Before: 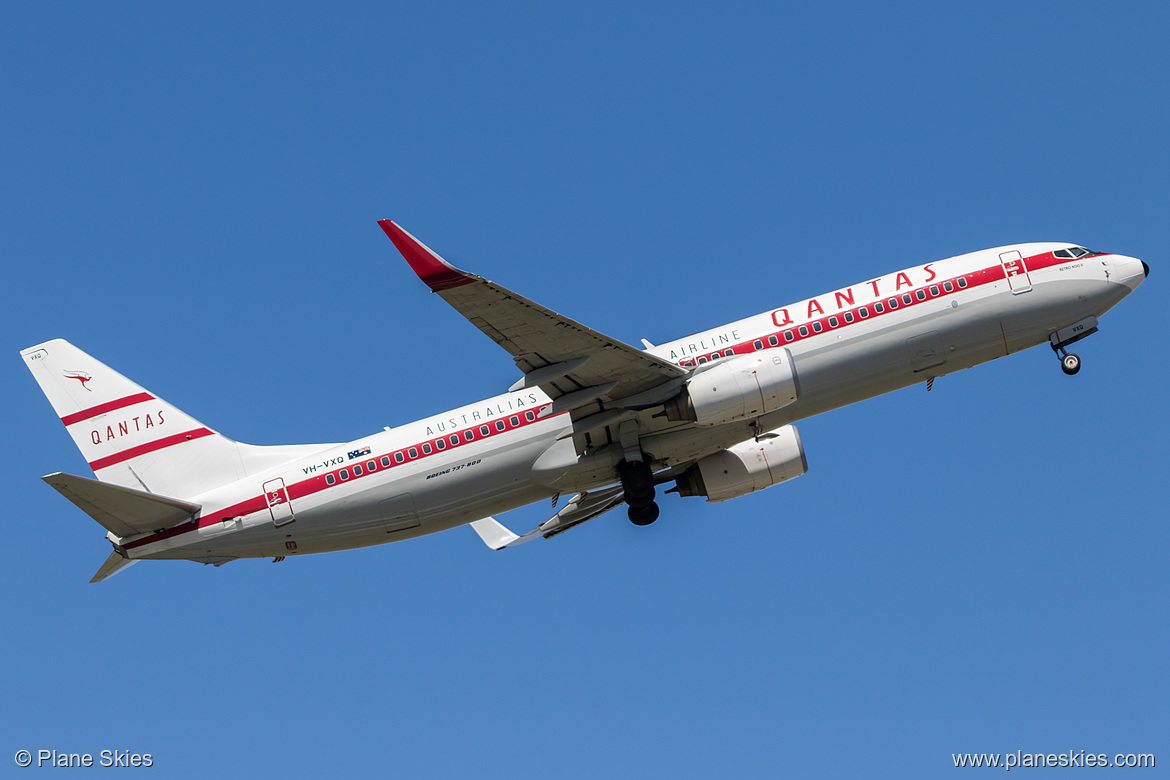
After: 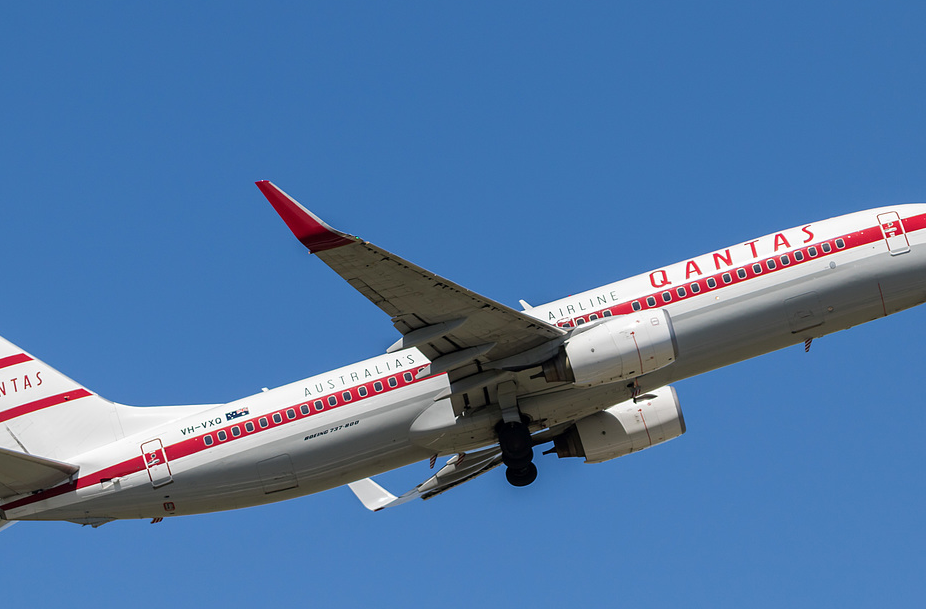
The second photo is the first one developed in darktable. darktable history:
crop and rotate: left 10.498%, top 5.048%, right 10.322%, bottom 16.857%
